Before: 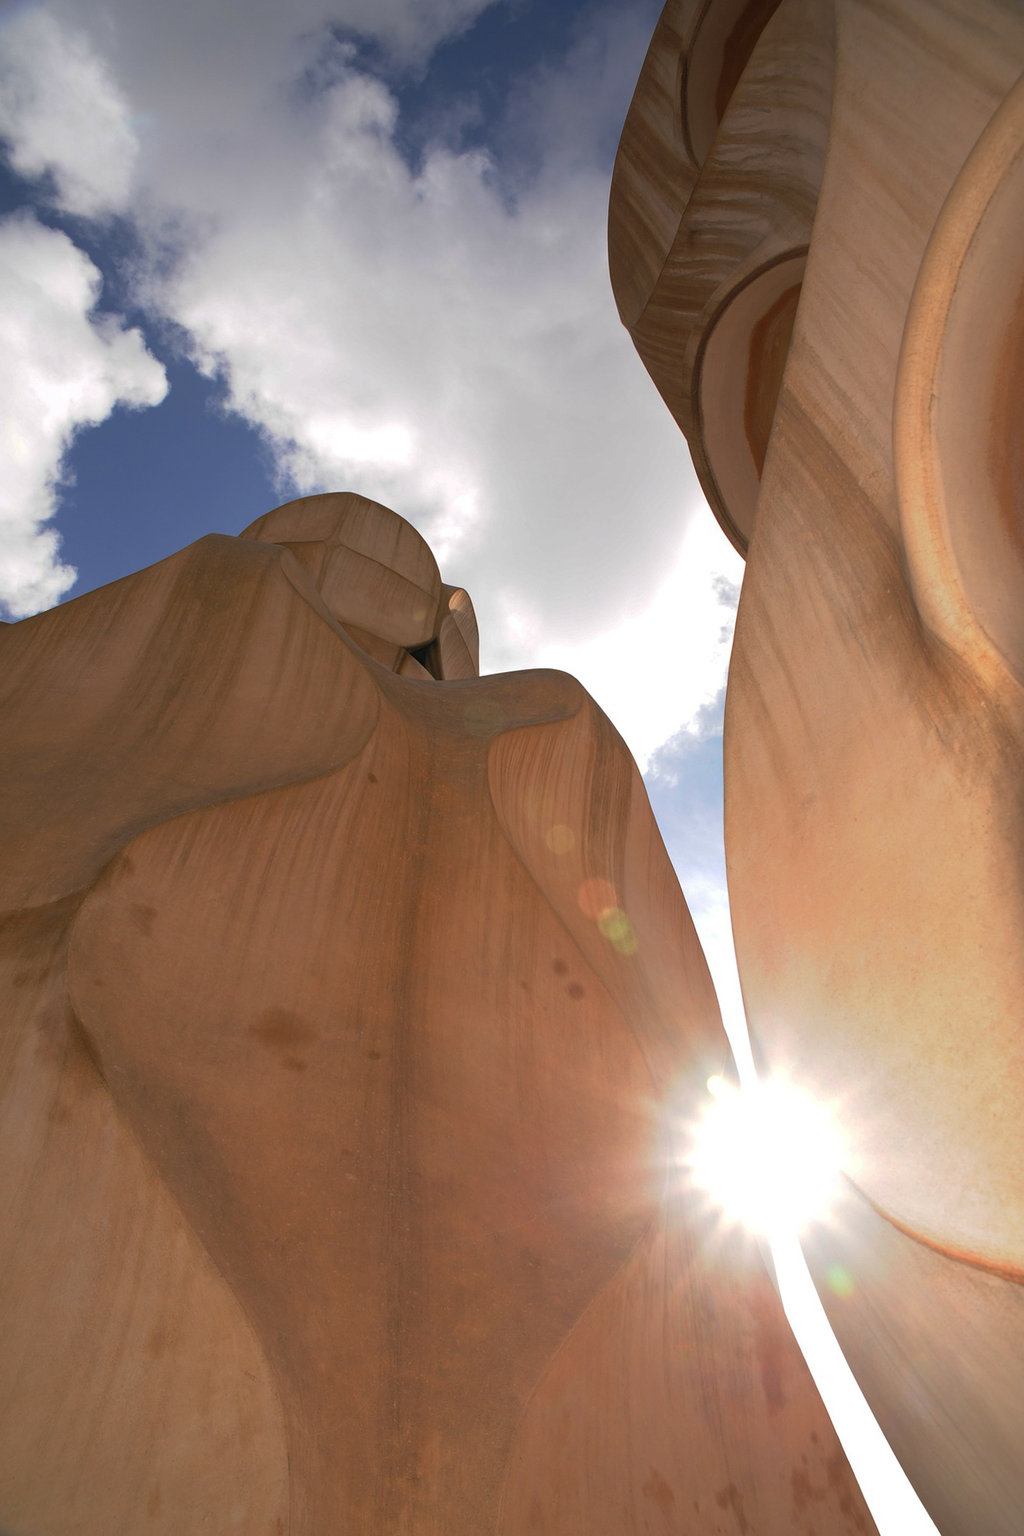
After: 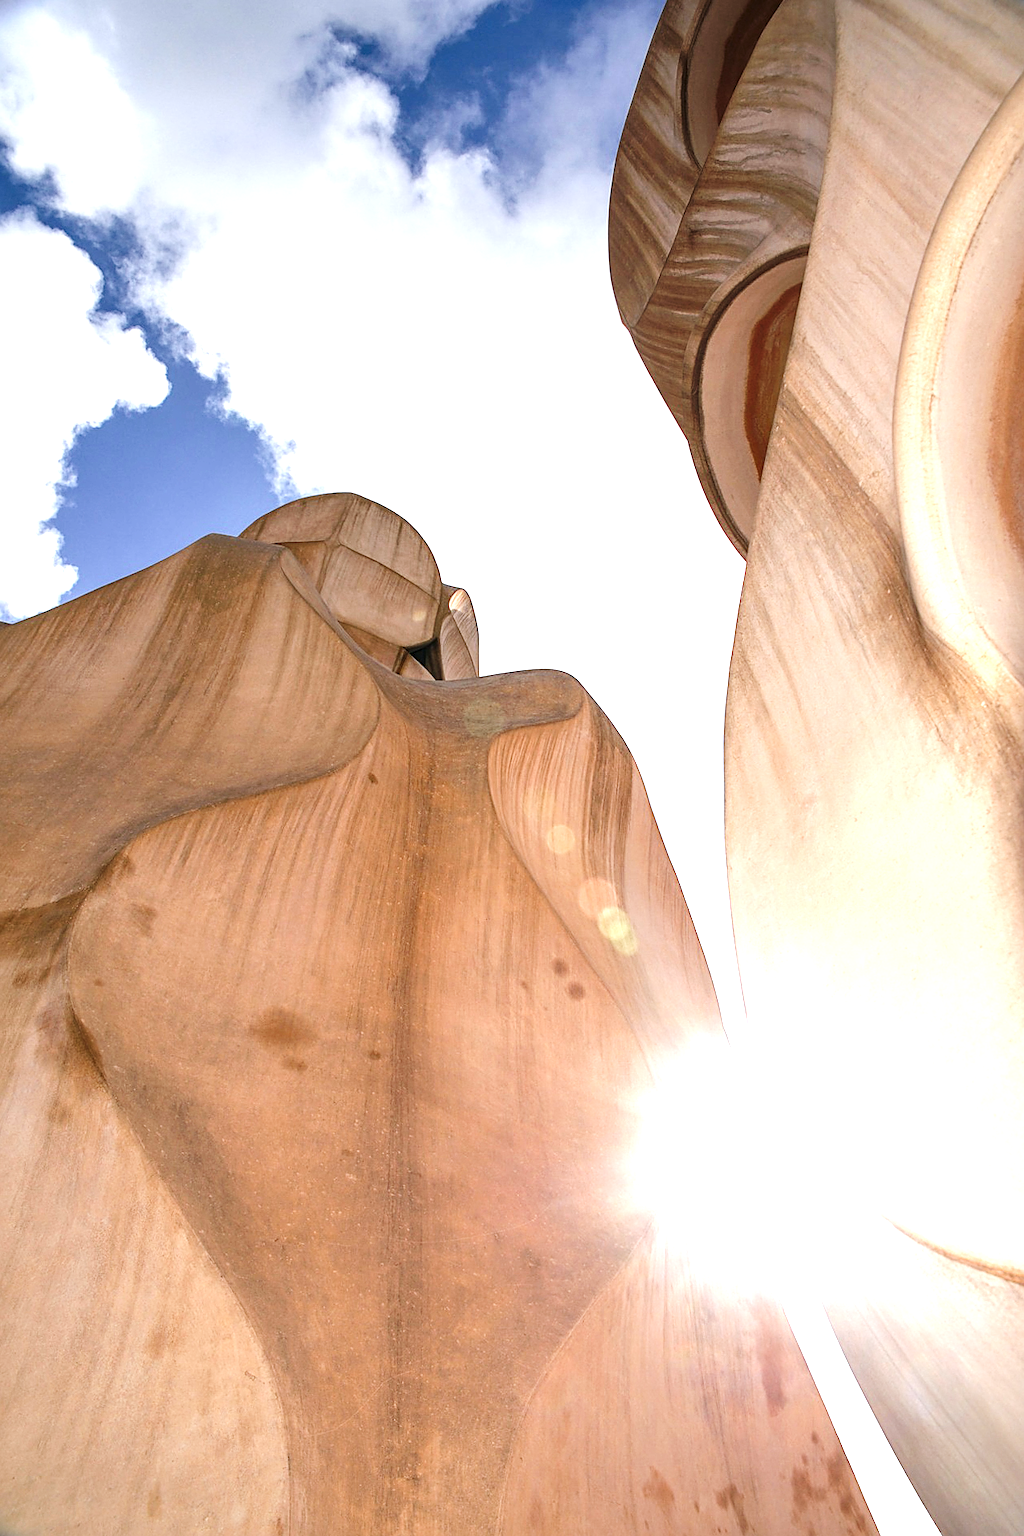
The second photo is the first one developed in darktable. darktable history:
tone curve: curves: ch0 [(0, 0) (0.003, 0.117) (0.011, 0.125) (0.025, 0.133) (0.044, 0.144) (0.069, 0.152) (0.1, 0.167) (0.136, 0.186) (0.177, 0.21) (0.224, 0.244) (0.277, 0.295) (0.335, 0.357) (0.399, 0.445) (0.468, 0.531) (0.543, 0.629) (0.623, 0.716) (0.709, 0.803) (0.801, 0.876) (0.898, 0.939) (1, 1)], preserve colors none
exposure: black level correction 0.001, exposure 1.3 EV, compensate highlight preservation false
local contrast: detail 154%
shadows and highlights: shadows 37.27, highlights -28.18, soften with gaussian
color calibration: x 0.37, y 0.382, temperature 4313.32 K
sharpen: on, module defaults
